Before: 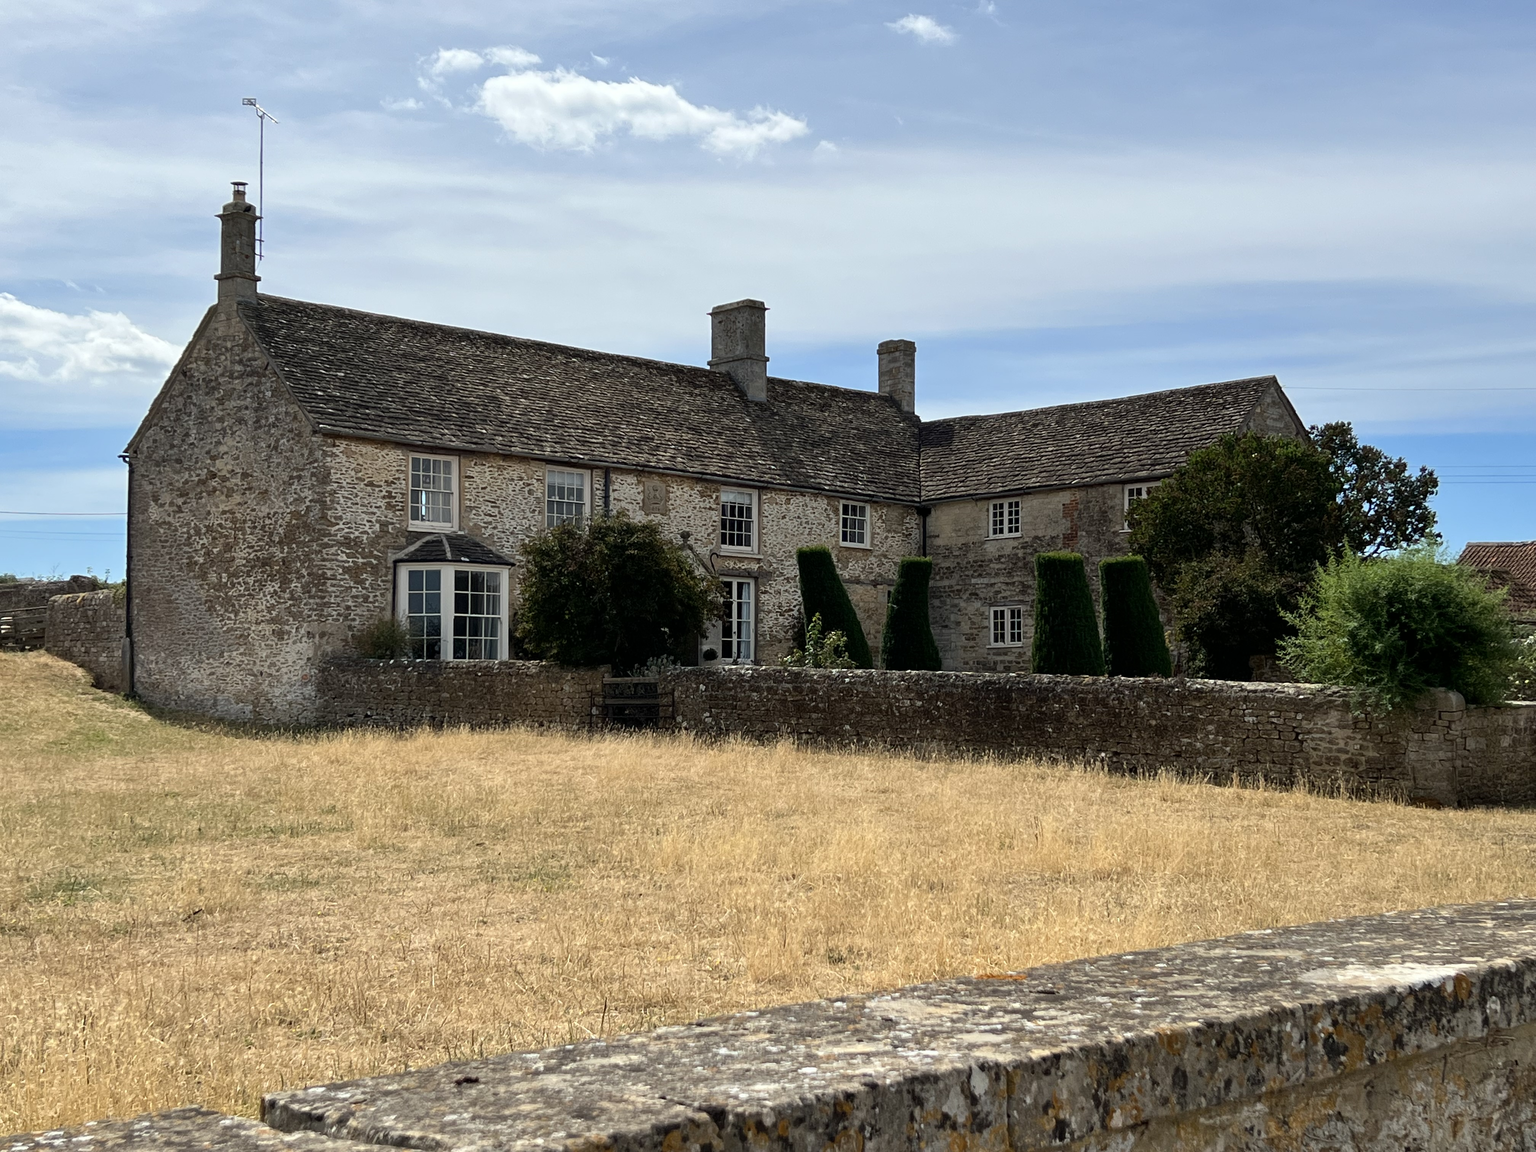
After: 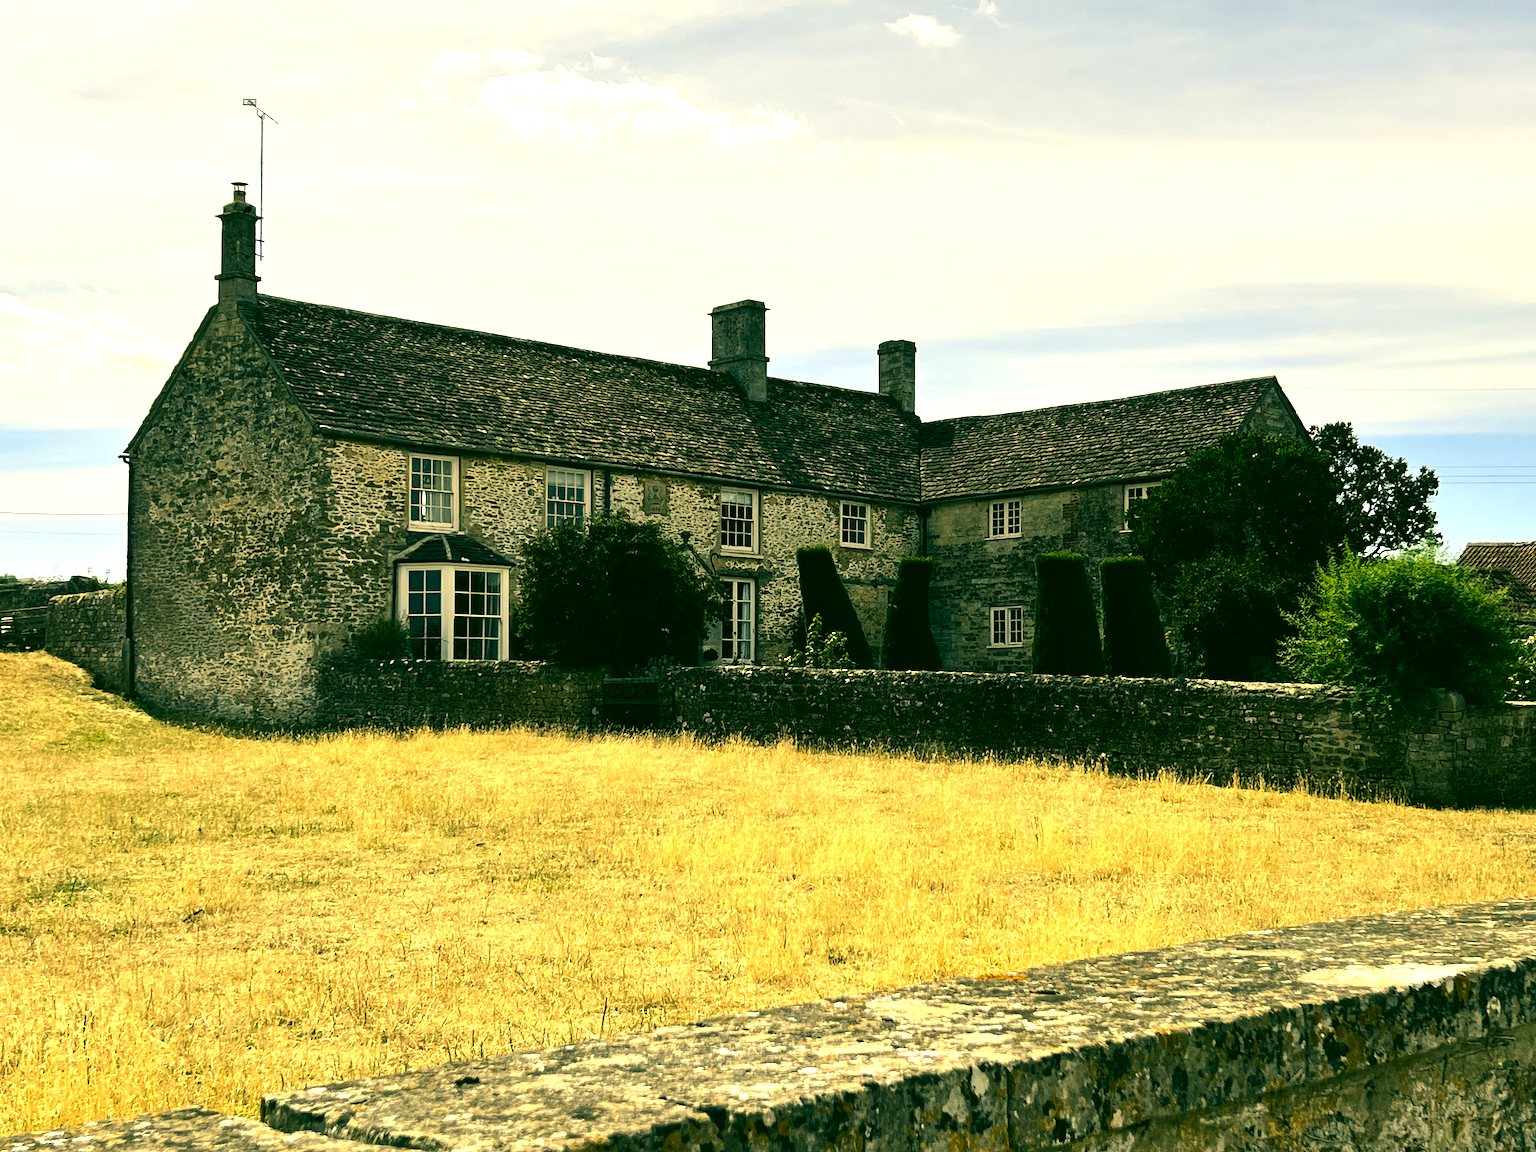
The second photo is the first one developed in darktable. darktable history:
tone equalizer: -8 EV -1.08 EV, -7 EV -1.01 EV, -6 EV -0.867 EV, -5 EV -0.578 EV, -3 EV 0.578 EV, -2 EV 0.867 EV, -1 EV 1.01 EV, +0 EV 1.08 EV, edges refinement/feathering 500, mask exposure compensation -1.57 EV, preserve details no
color correction: highlights a* 5.62, highlights b* 33.57, shadows a* -25.86, shadows b* 4.02
